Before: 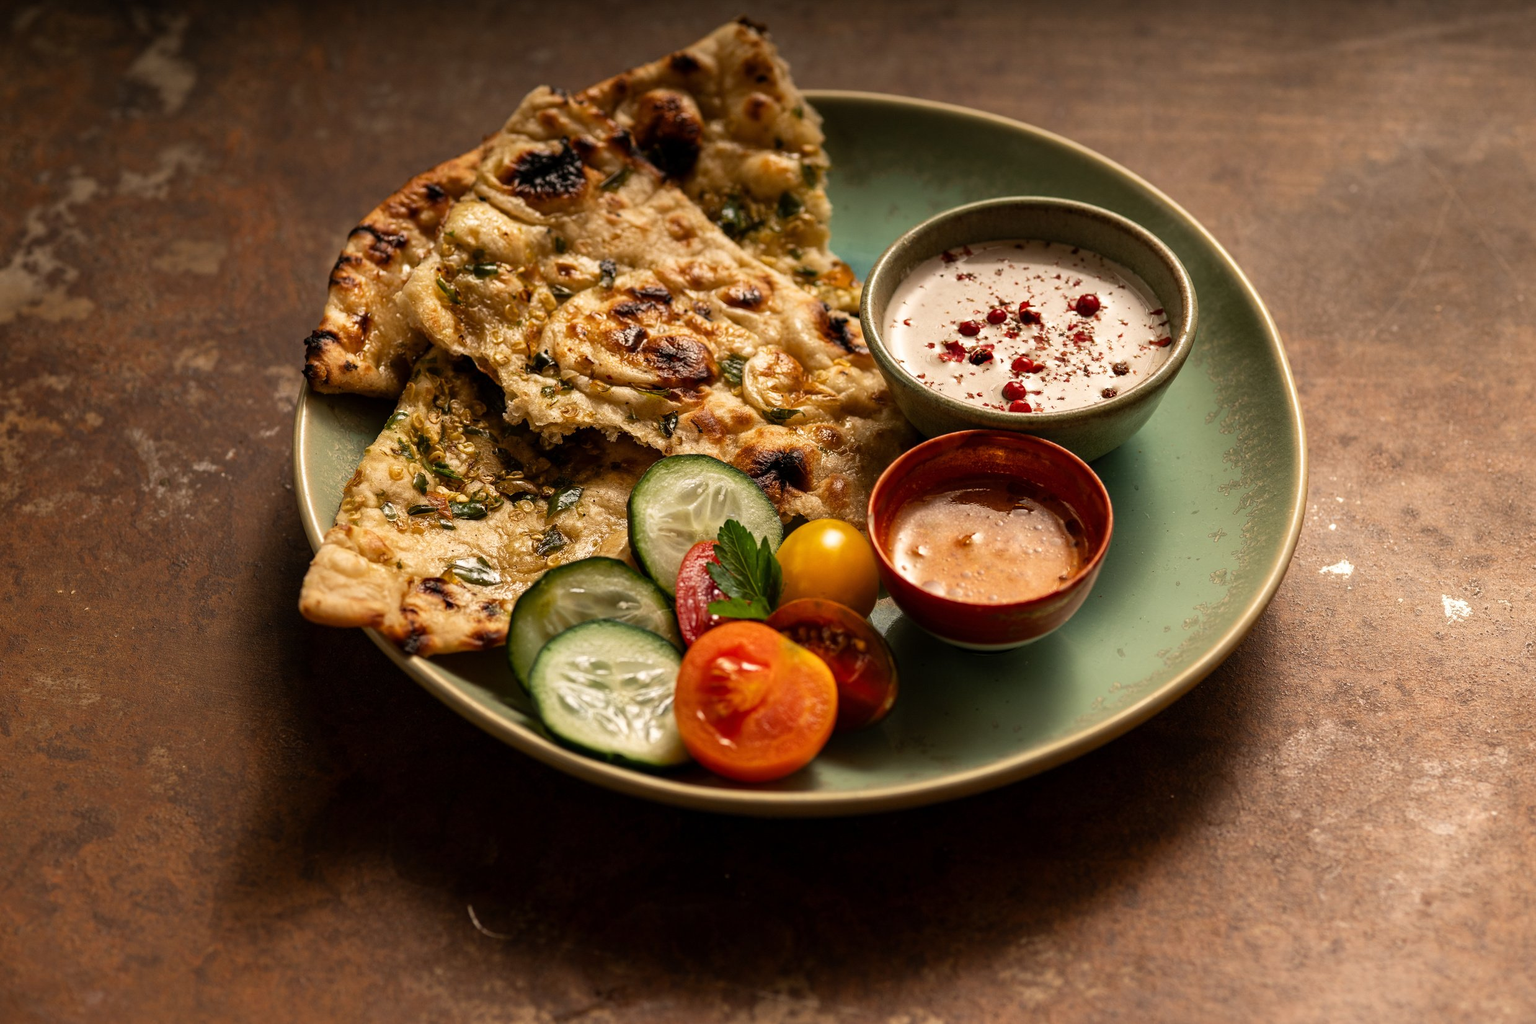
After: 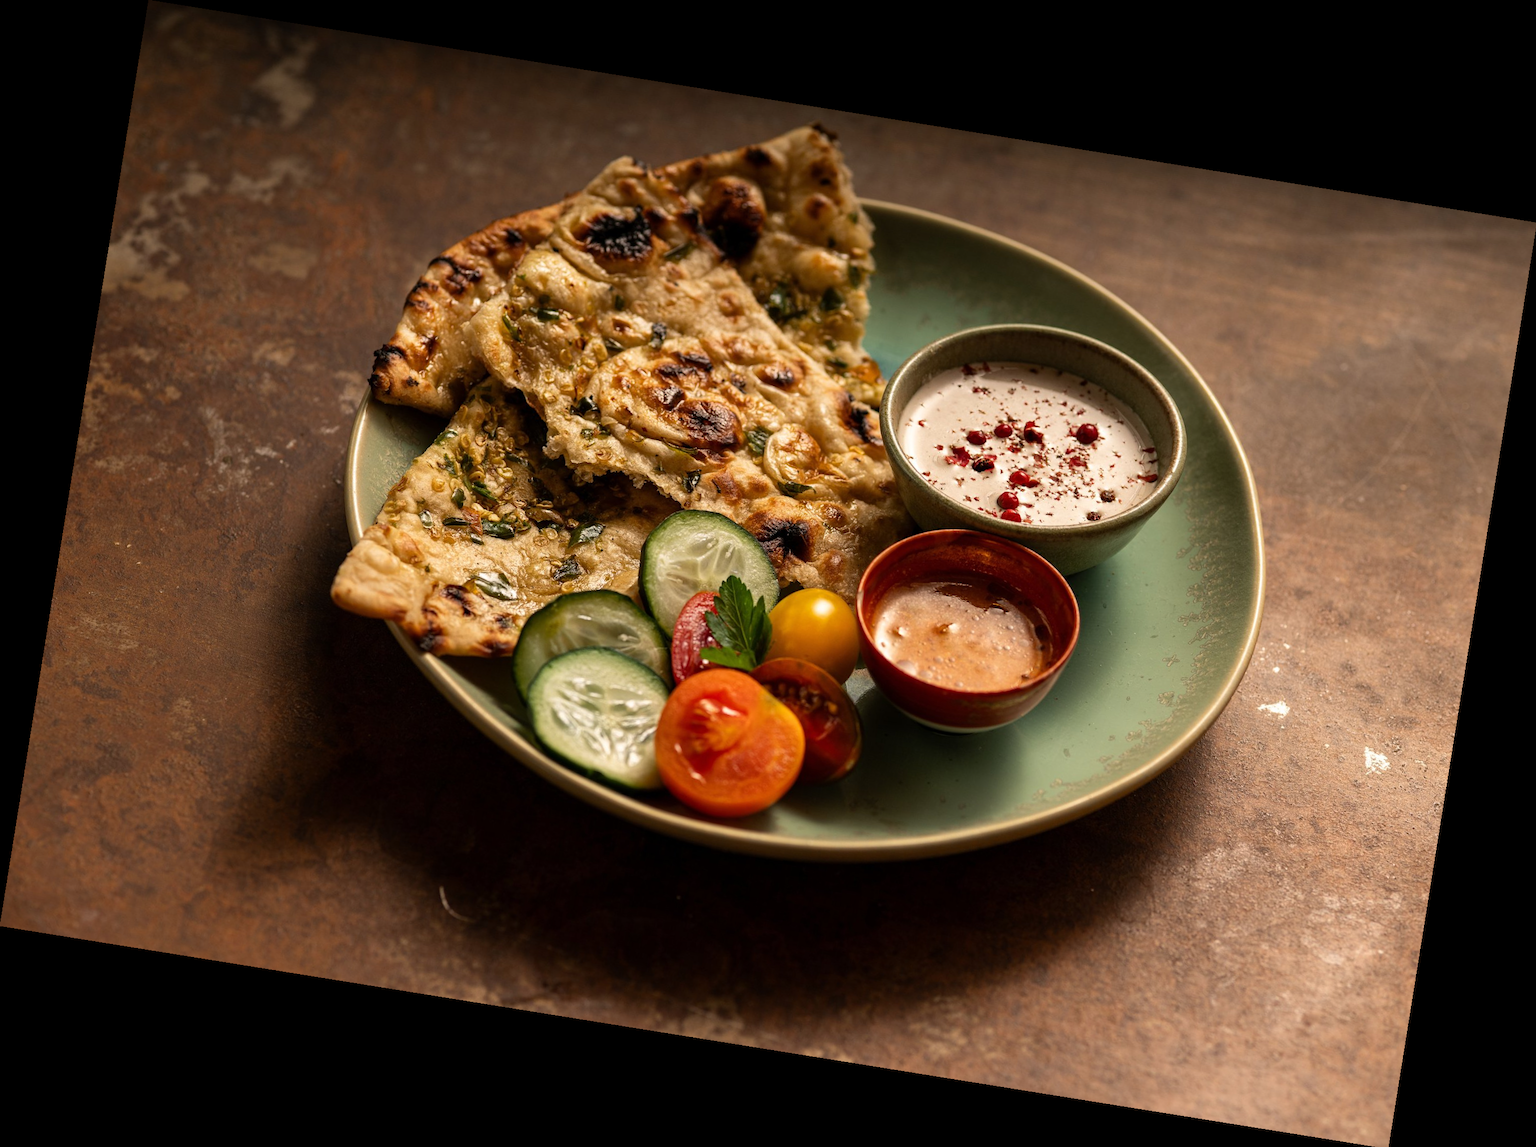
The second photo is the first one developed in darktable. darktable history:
rotate and perspective: rotation 9.12°, automatic cropping off
base curve: curves: ch0 [(0, 0) (0.472, 0.455) (1, 1)], preserve colors none
